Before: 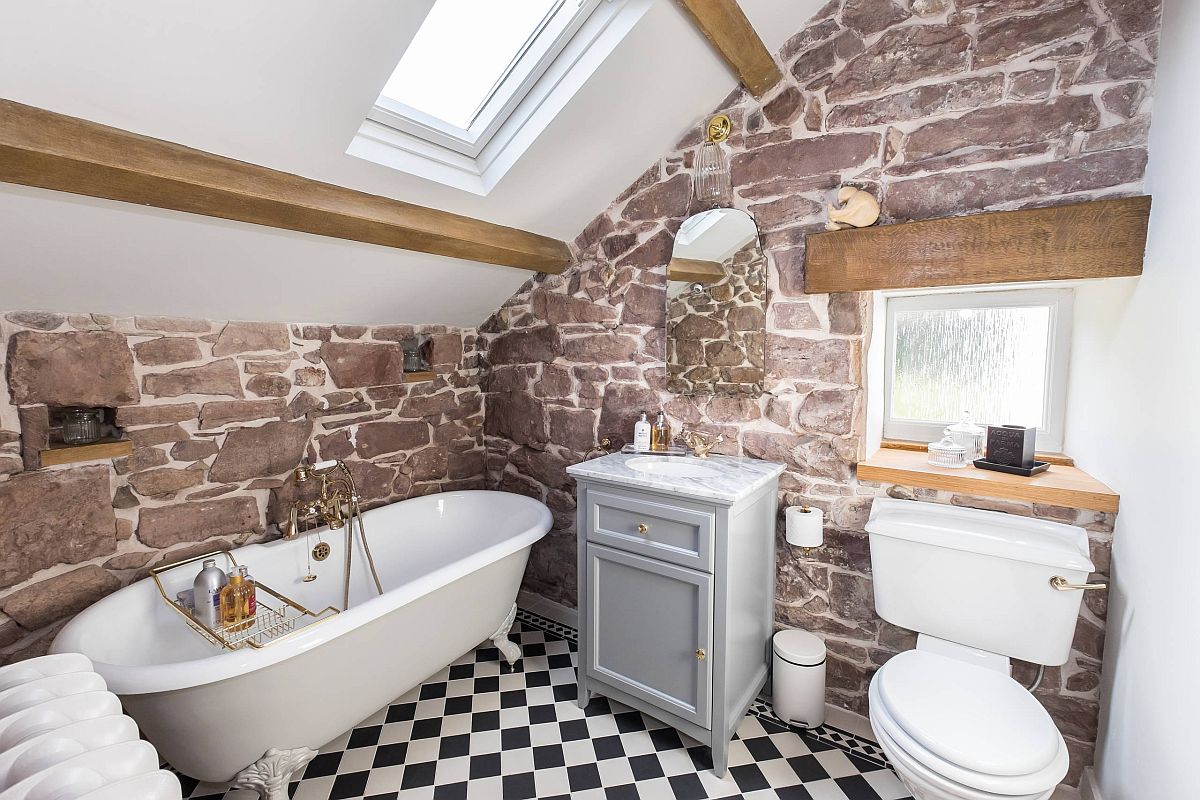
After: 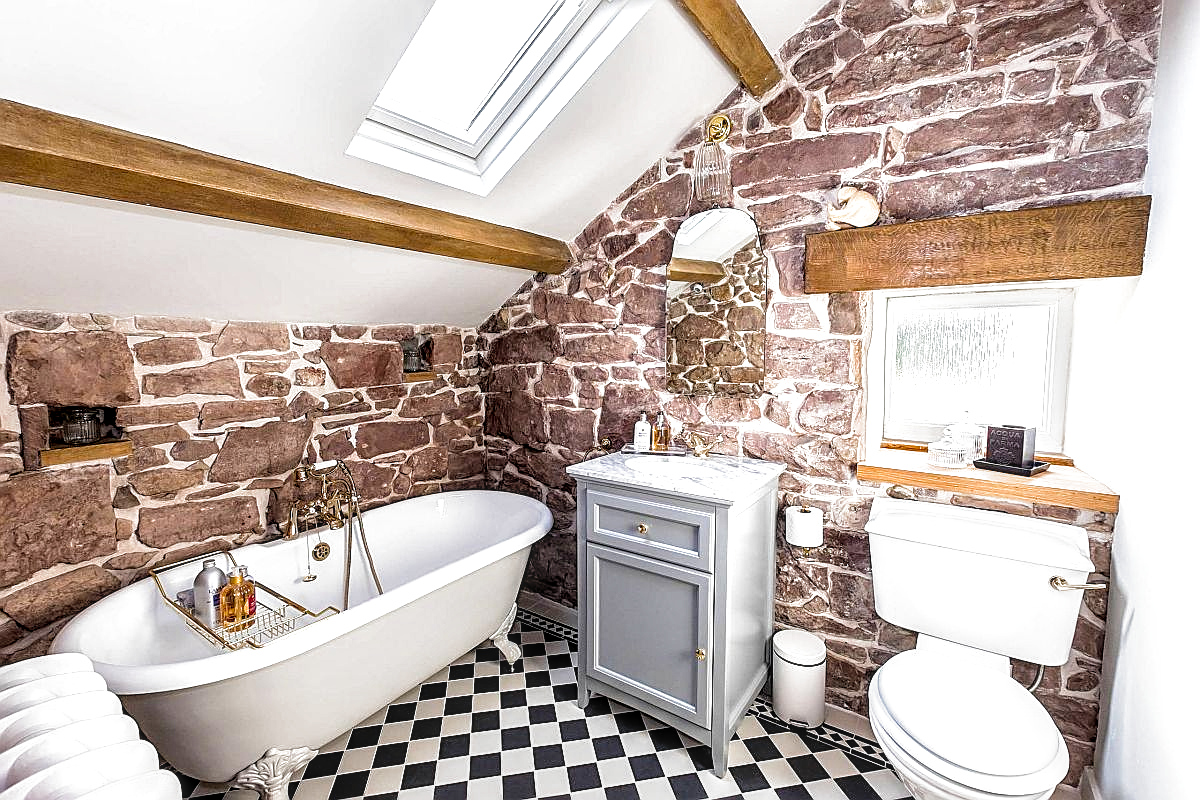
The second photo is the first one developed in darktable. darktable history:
filmic rgb: black relative exposure -8.25 EV, white relative exposure 2.2 EV, target white luminance 99.883%, hardness 7.06, latitude 74.41%, contrast 1.316, highlights saturation mix -2.97%, shadows ↔ highlights balance 29.72%, preserve chrominance no, color science v4 (2020), type of noise poissonian
tone equalizer: on, module defaults
local contrast: highlights 62%, detail 143%, midtone range 0.428
sharpen: on, module defaults
contrast brightness saturation: brightness 0.09, saturation 0.191
